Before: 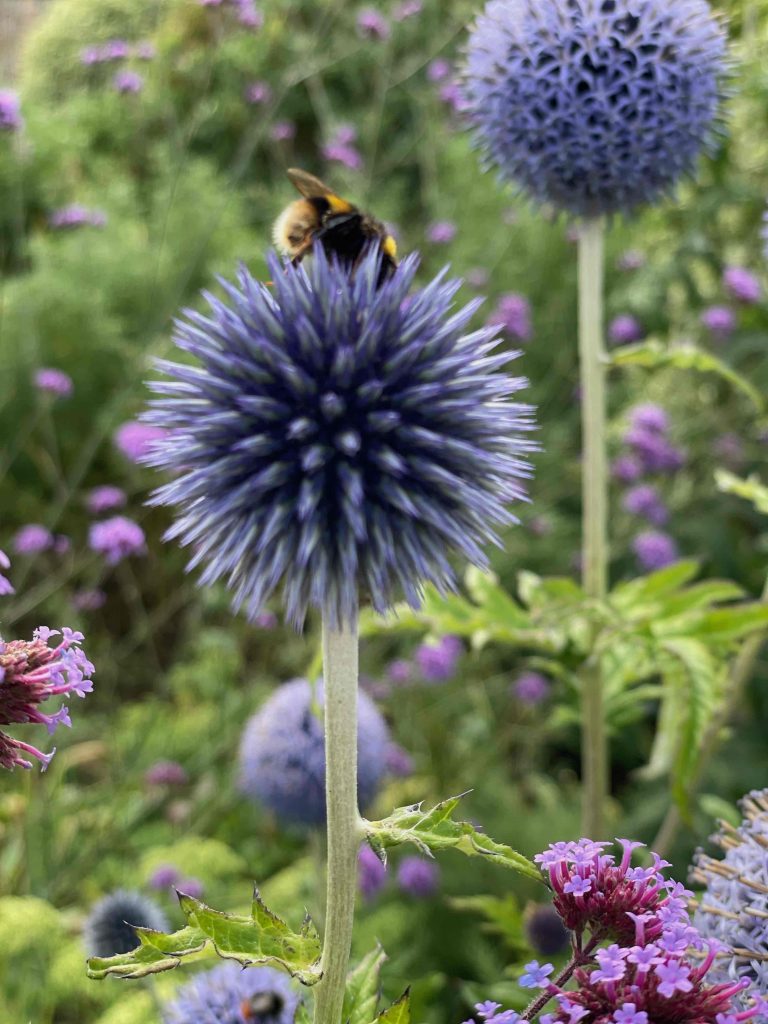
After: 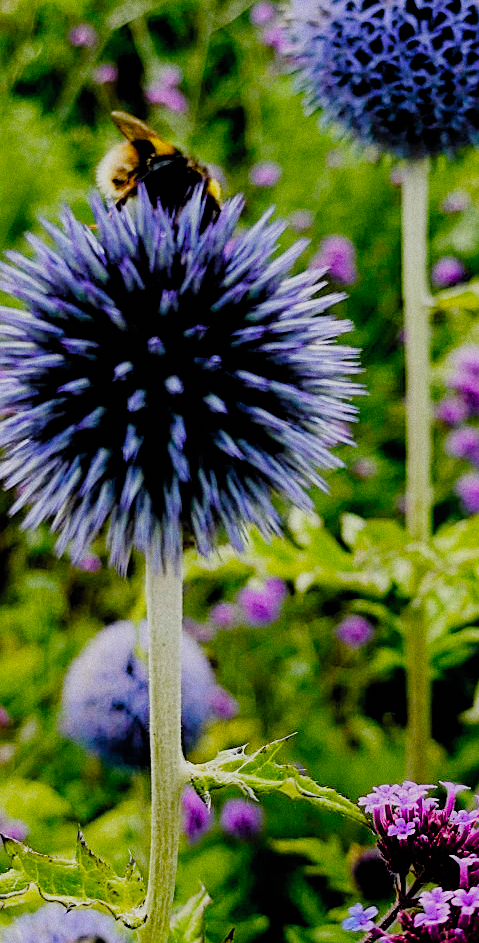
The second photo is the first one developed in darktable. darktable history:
sharpen: on, module defaults
grain: strength 26%
filmic rgb: black relative exposure -2.85 EV, white relative exposure 4.56 EV, hardness 1.77, contrast 1.25, preserve chrominance no, color science v5 (2021)
exposure: compensate highlight preservation false
crop and rotate: left 22.918%, top 5.629%, right 14.711%, bottom 2.247%
color balance rgb: linear chroma grading › global chroma 18.9%, perceptual saturation grading › global saturation 20%, perceptual saturation grading › highlights -25%, perceptual saturation grading › shadows 50%, global vibrance 18.93%
